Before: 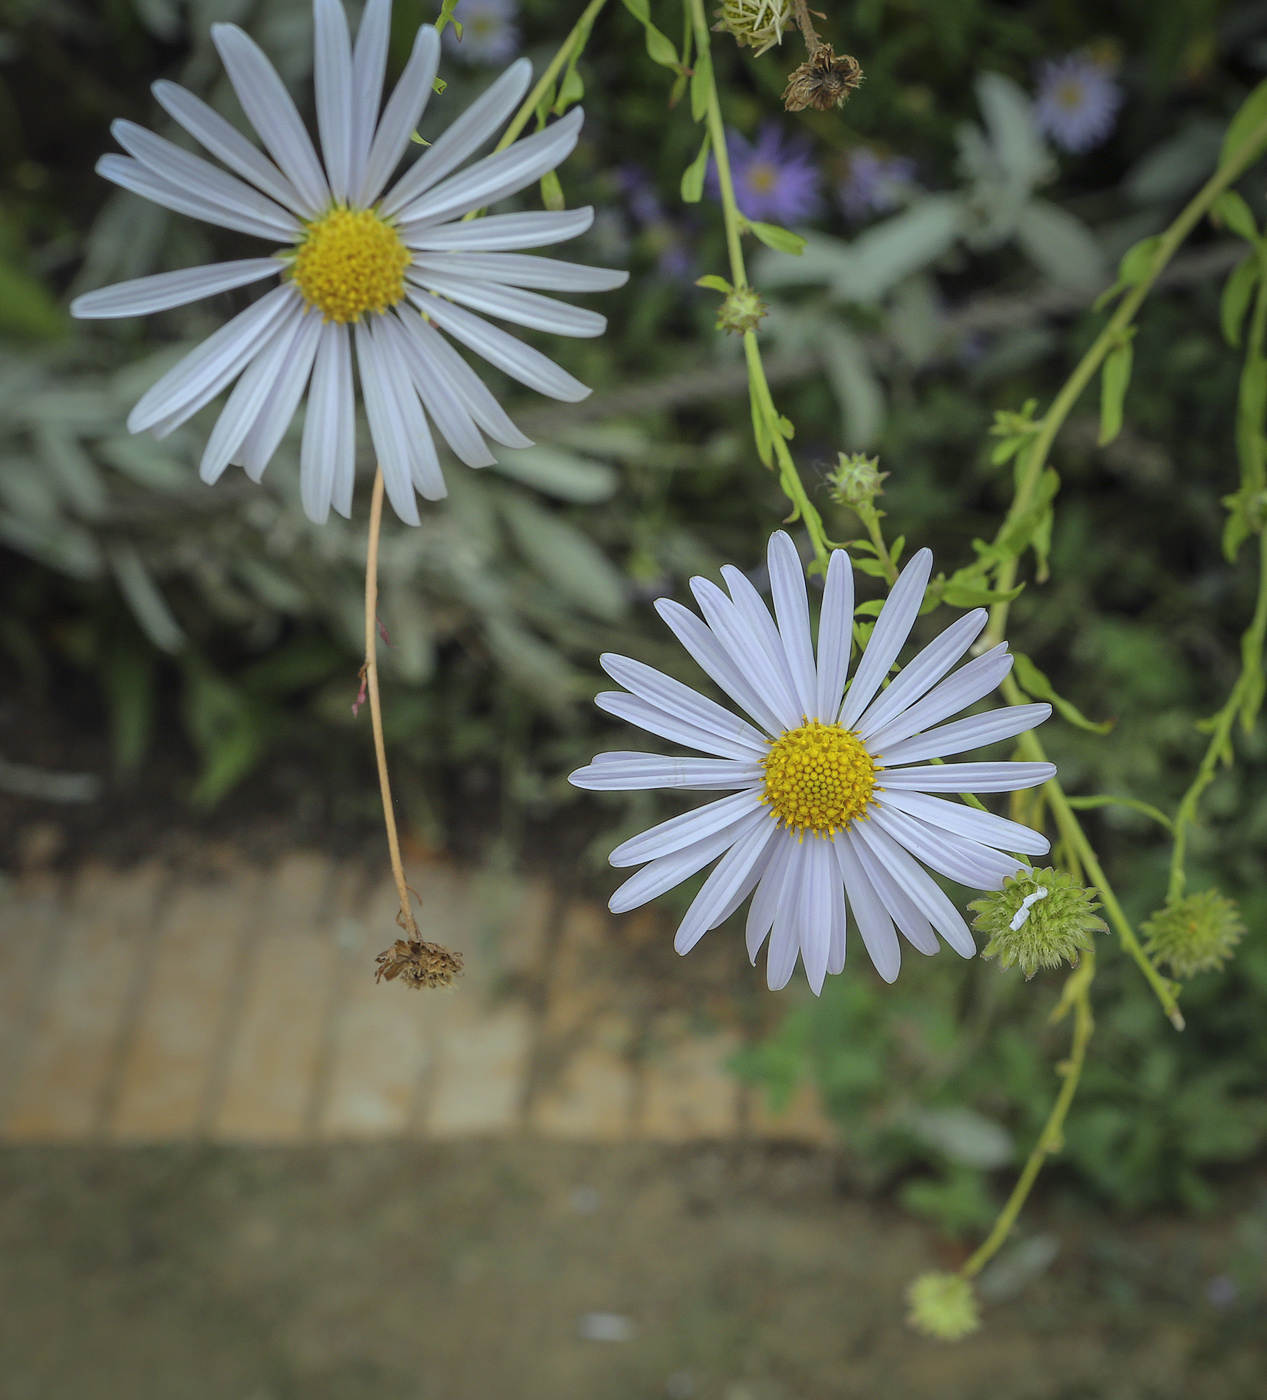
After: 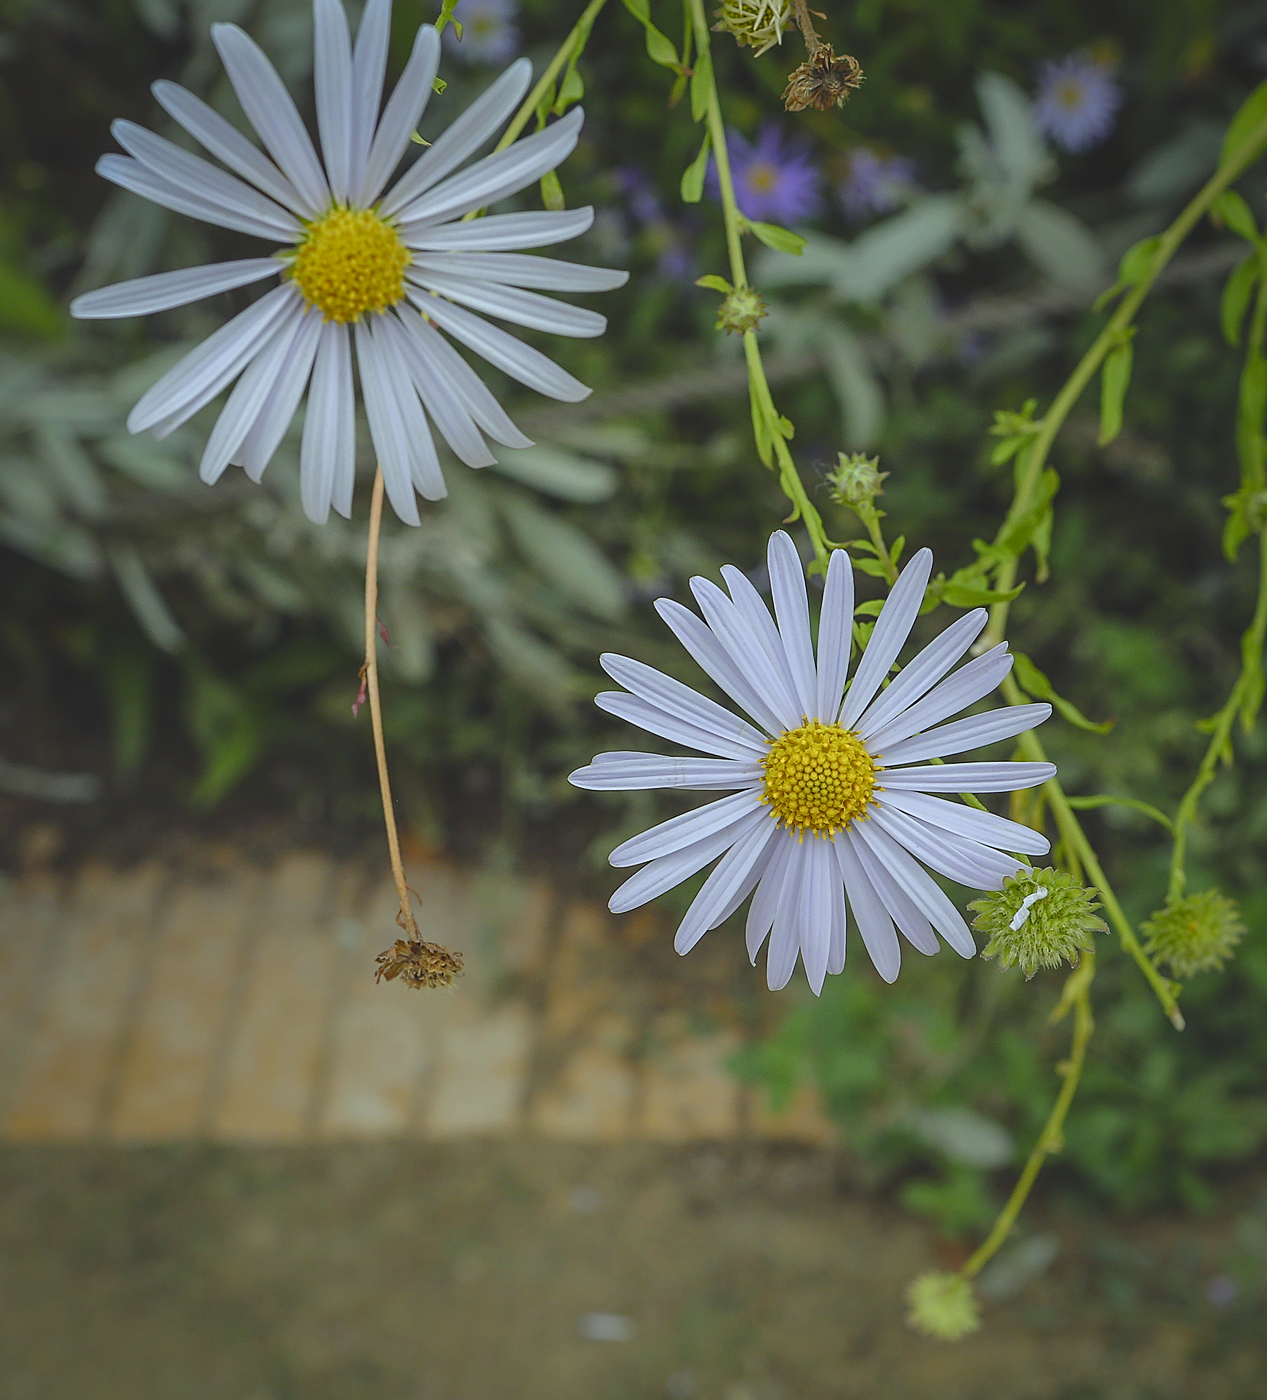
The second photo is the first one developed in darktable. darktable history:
sharpen: on, module defaults
color balance rgb: perceptual saturation grading › global saturation 20%, perceptual saturation grading › highlights -25.666%, perceptual saturation grading › shadows 49.836%
exposure: black level correction -0.015, exposure -0.134 EV, compensate highlight preservation false
